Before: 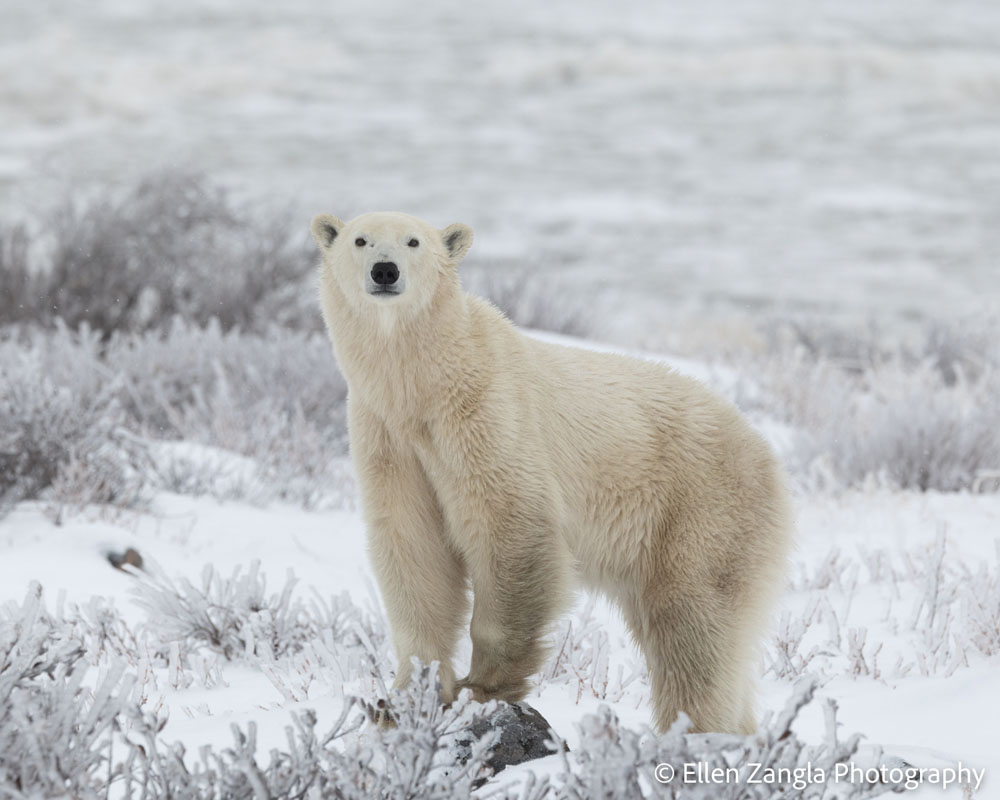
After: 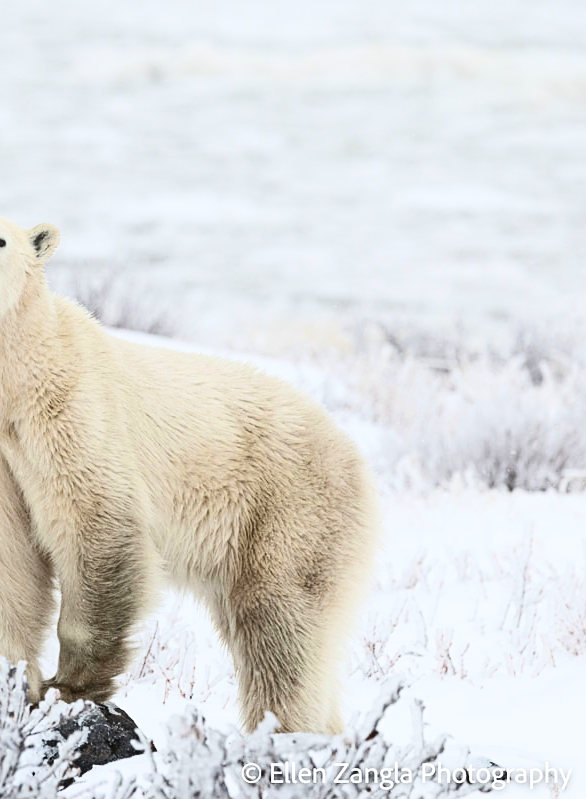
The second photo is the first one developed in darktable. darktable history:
crop: left 41.395%
sharpen: radius 2.514, amount 0.338
contrast brightness saturation: contrast 0.402, brightness 0.05, saturation 0.264
